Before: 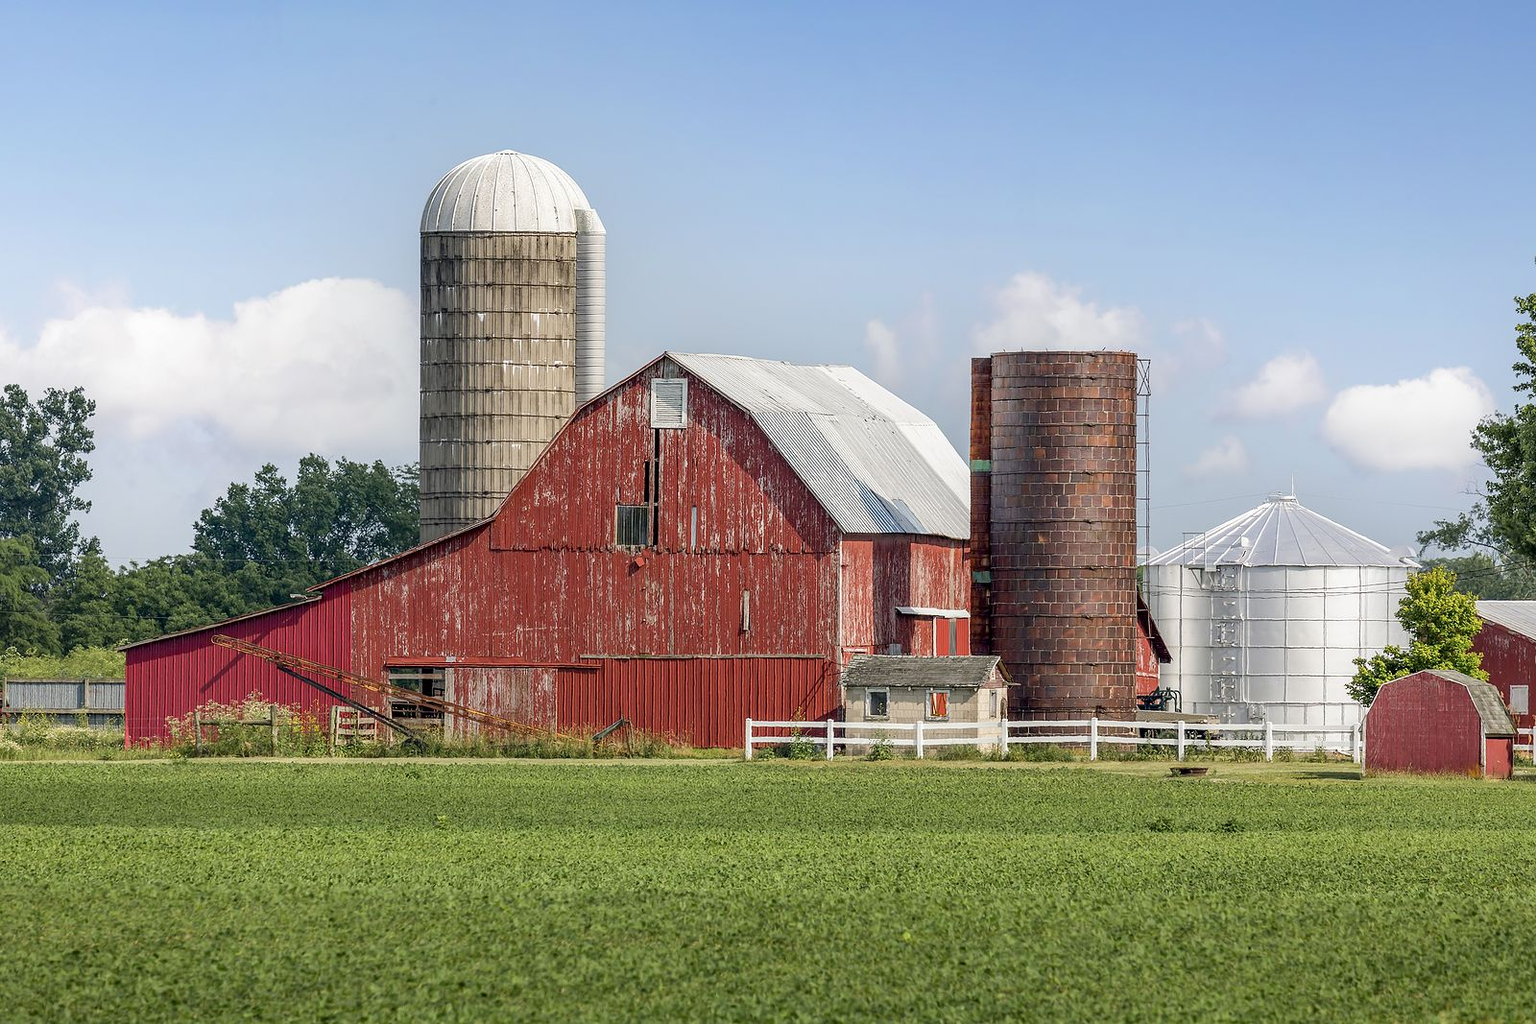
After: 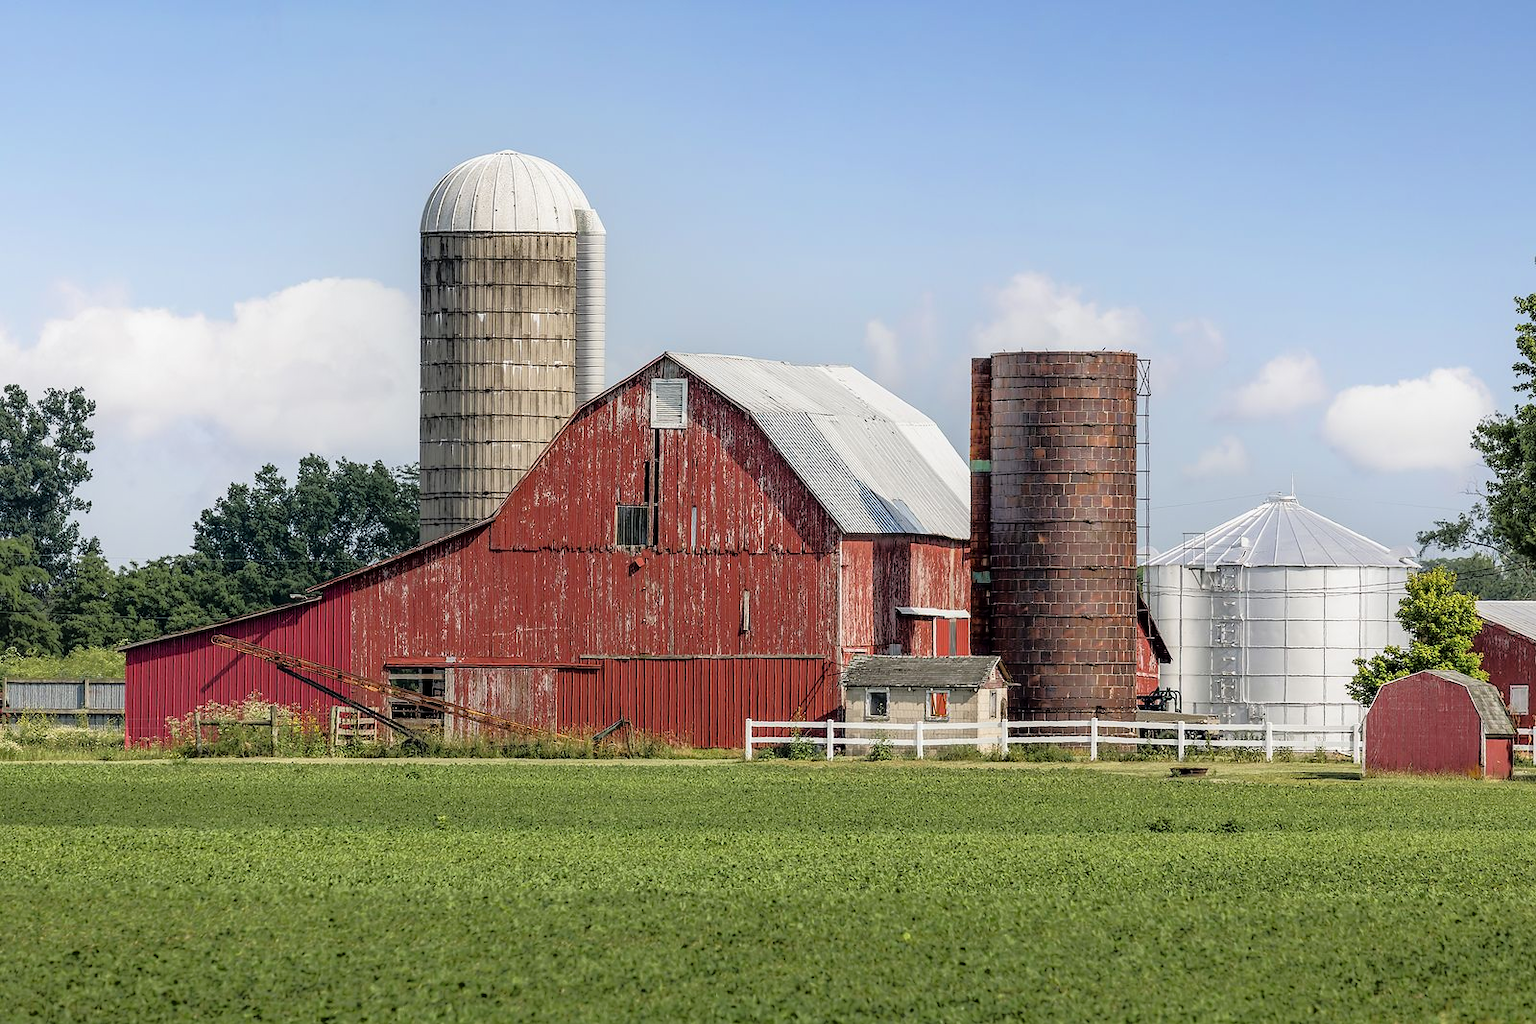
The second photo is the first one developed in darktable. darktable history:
tone equalizer: -8 EV -1.84 EV, -7 EV -1.18 EV, -6 EV -1.64 EV, edges refinement/feathering 500, mask exposure compensation -1.57 EV, preserve details no
